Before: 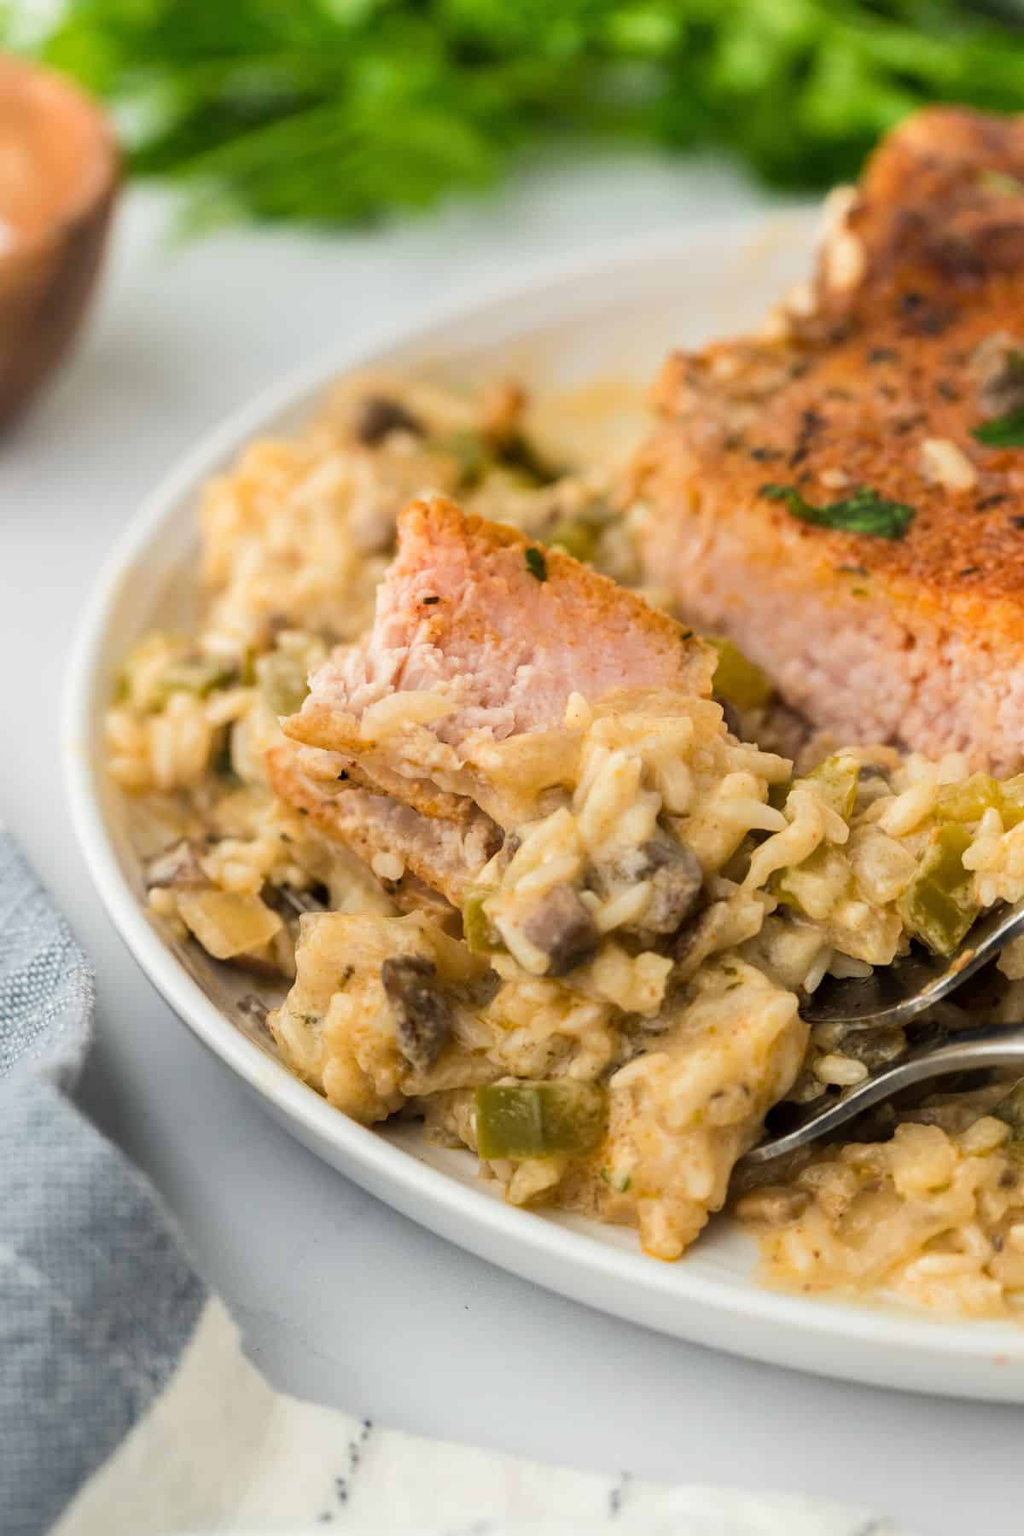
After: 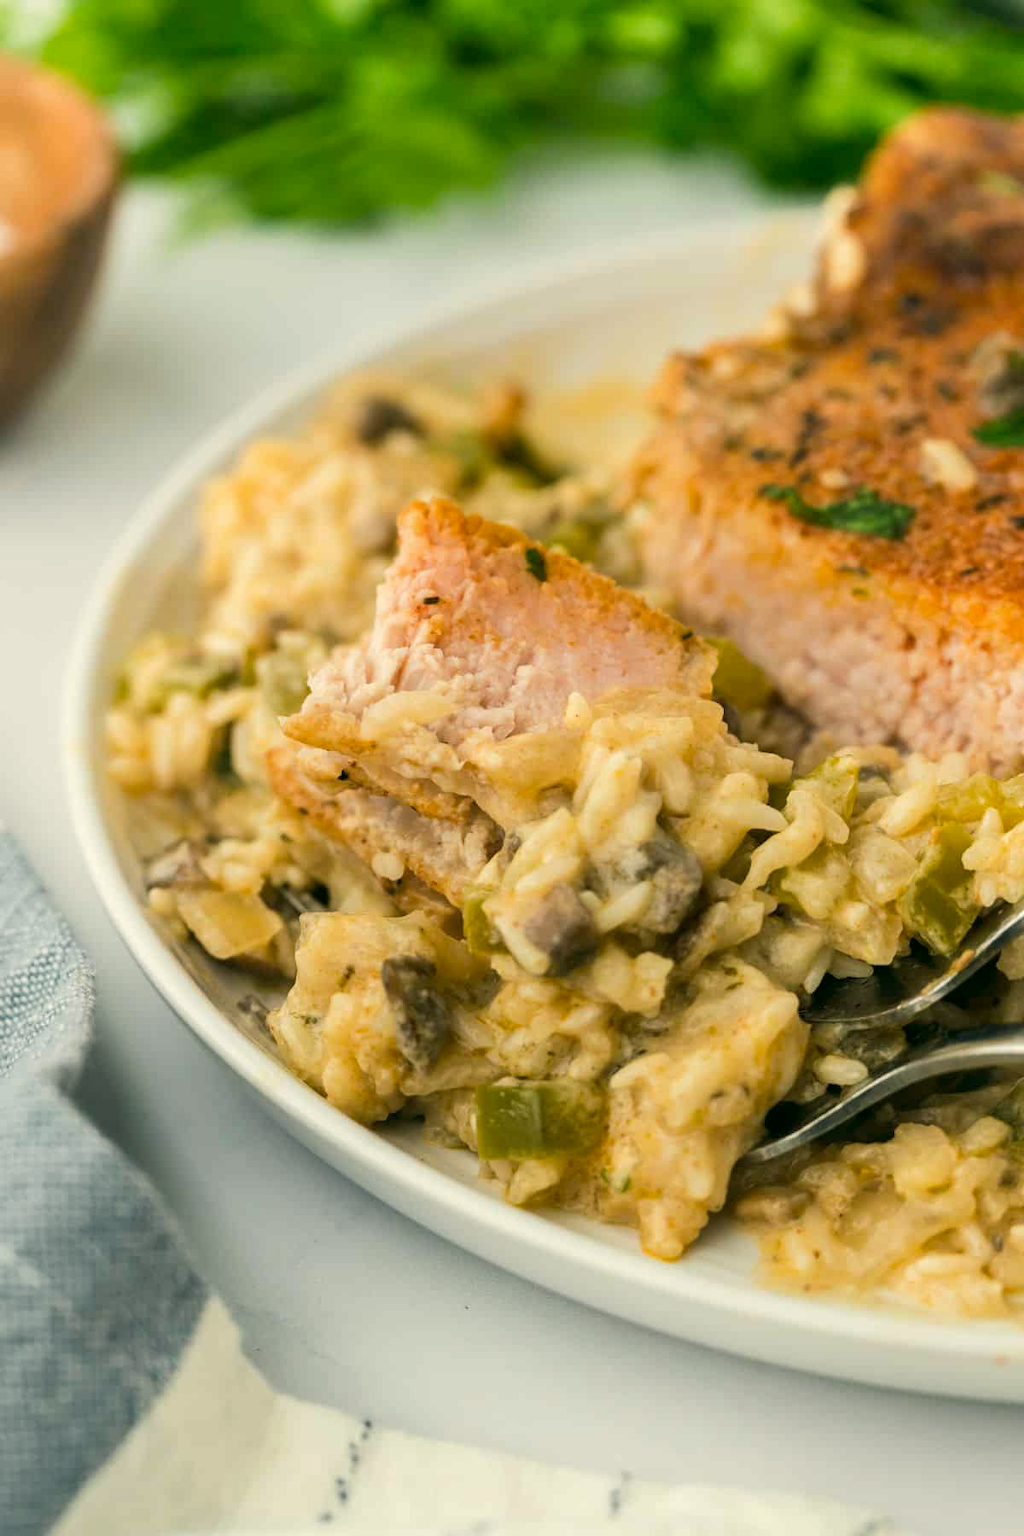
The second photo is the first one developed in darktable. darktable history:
color correction: highlights a* -0.387, highlights b* 9.57, shadows a* -9.52, shadows b* 0.918
exposure: compensate highlight preservation false
